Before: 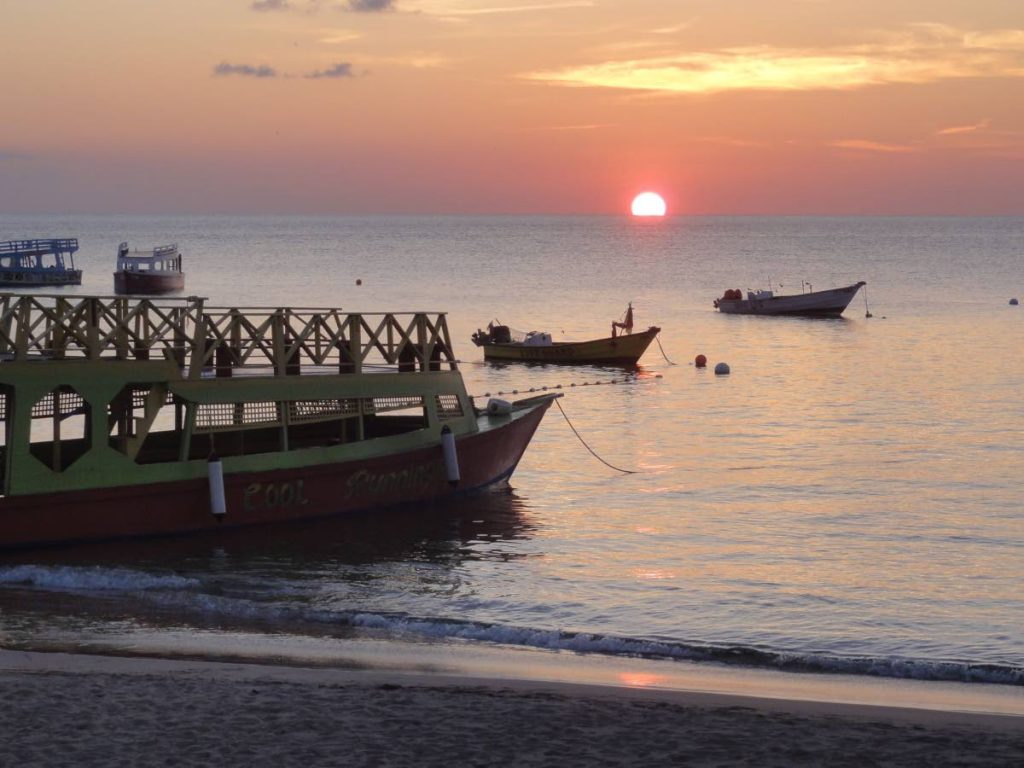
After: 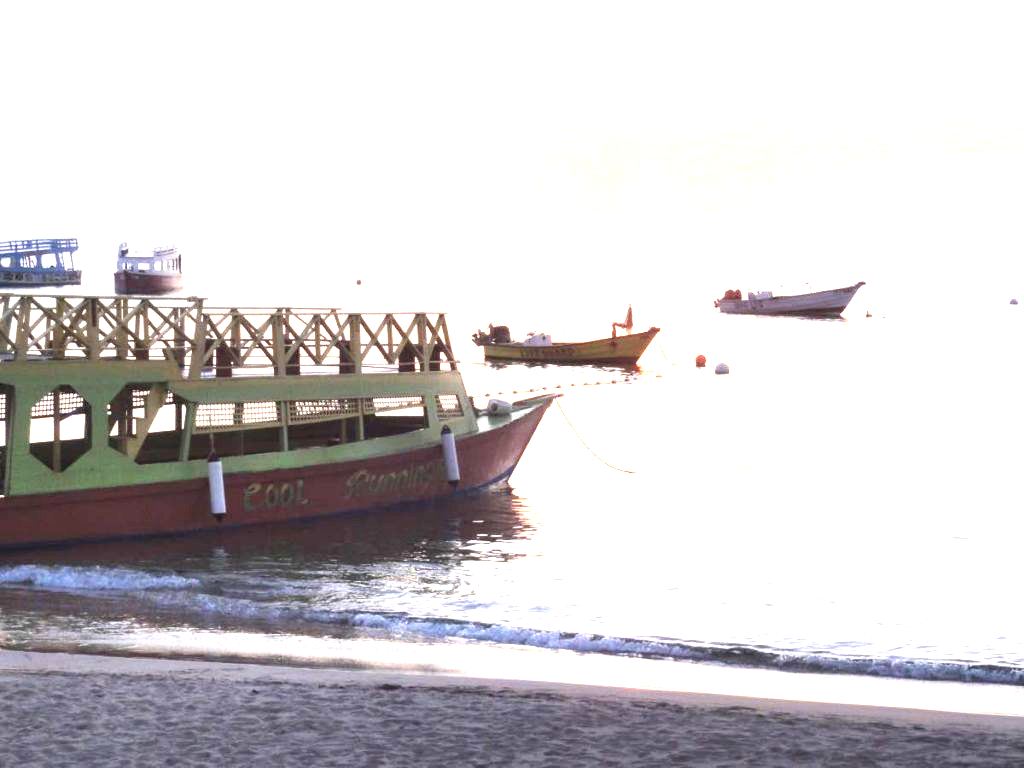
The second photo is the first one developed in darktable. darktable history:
exposure: black level correction 0.001, exposure 2.597 EV, compensate highlight preservation false
contrast brightness saturation: saturation -0.046
